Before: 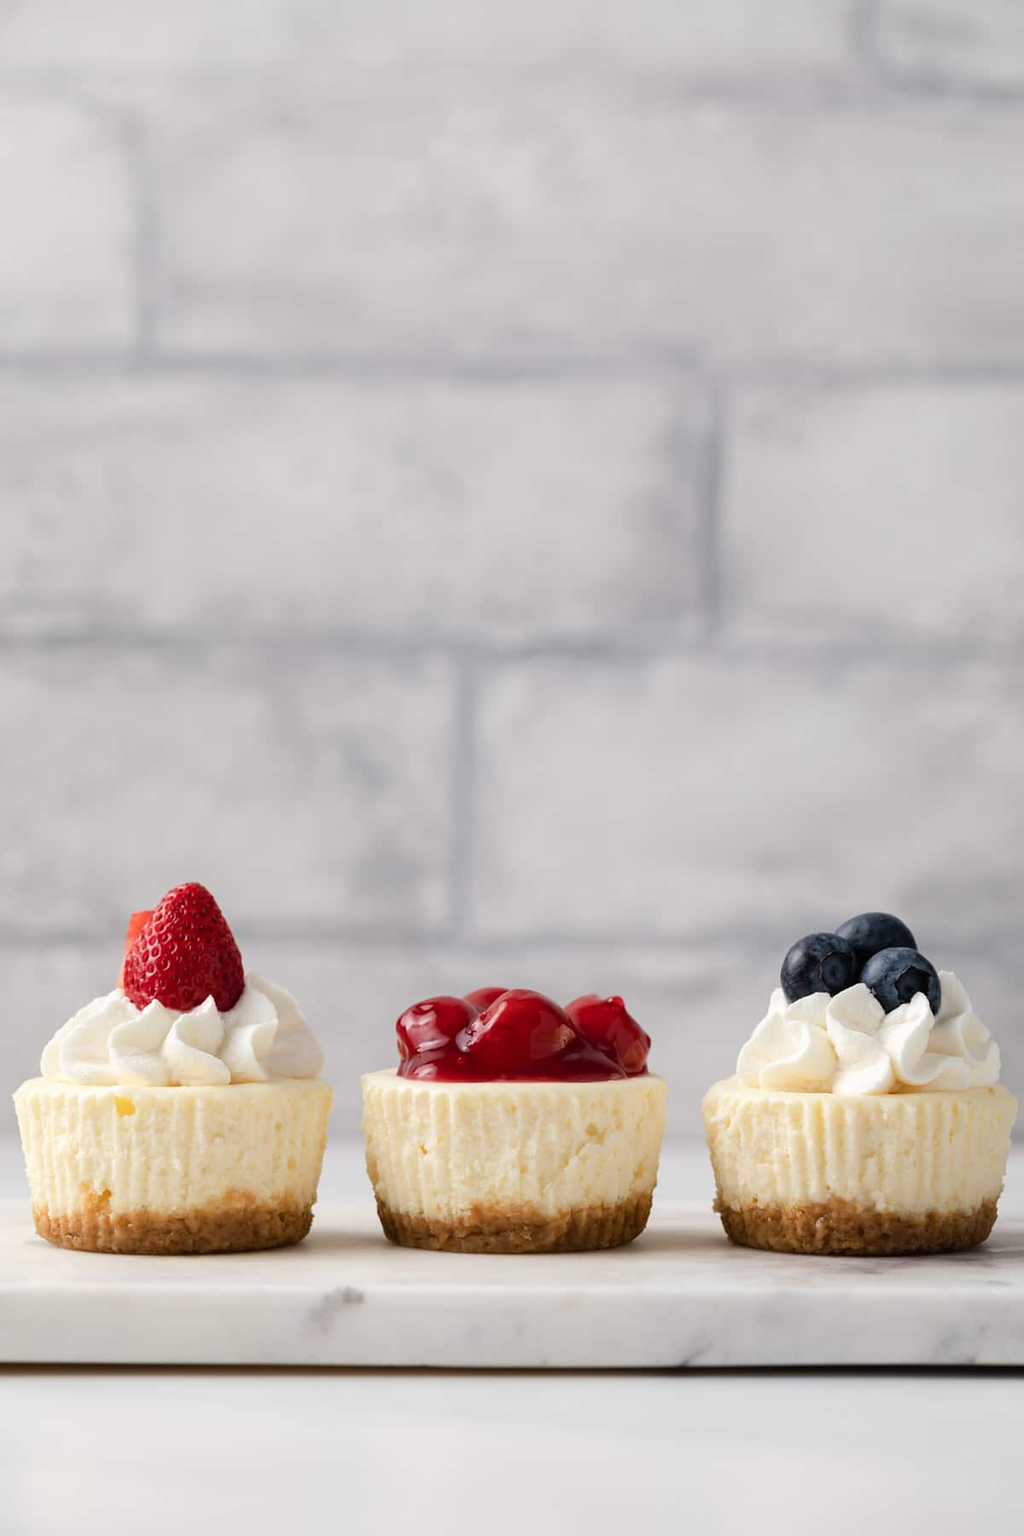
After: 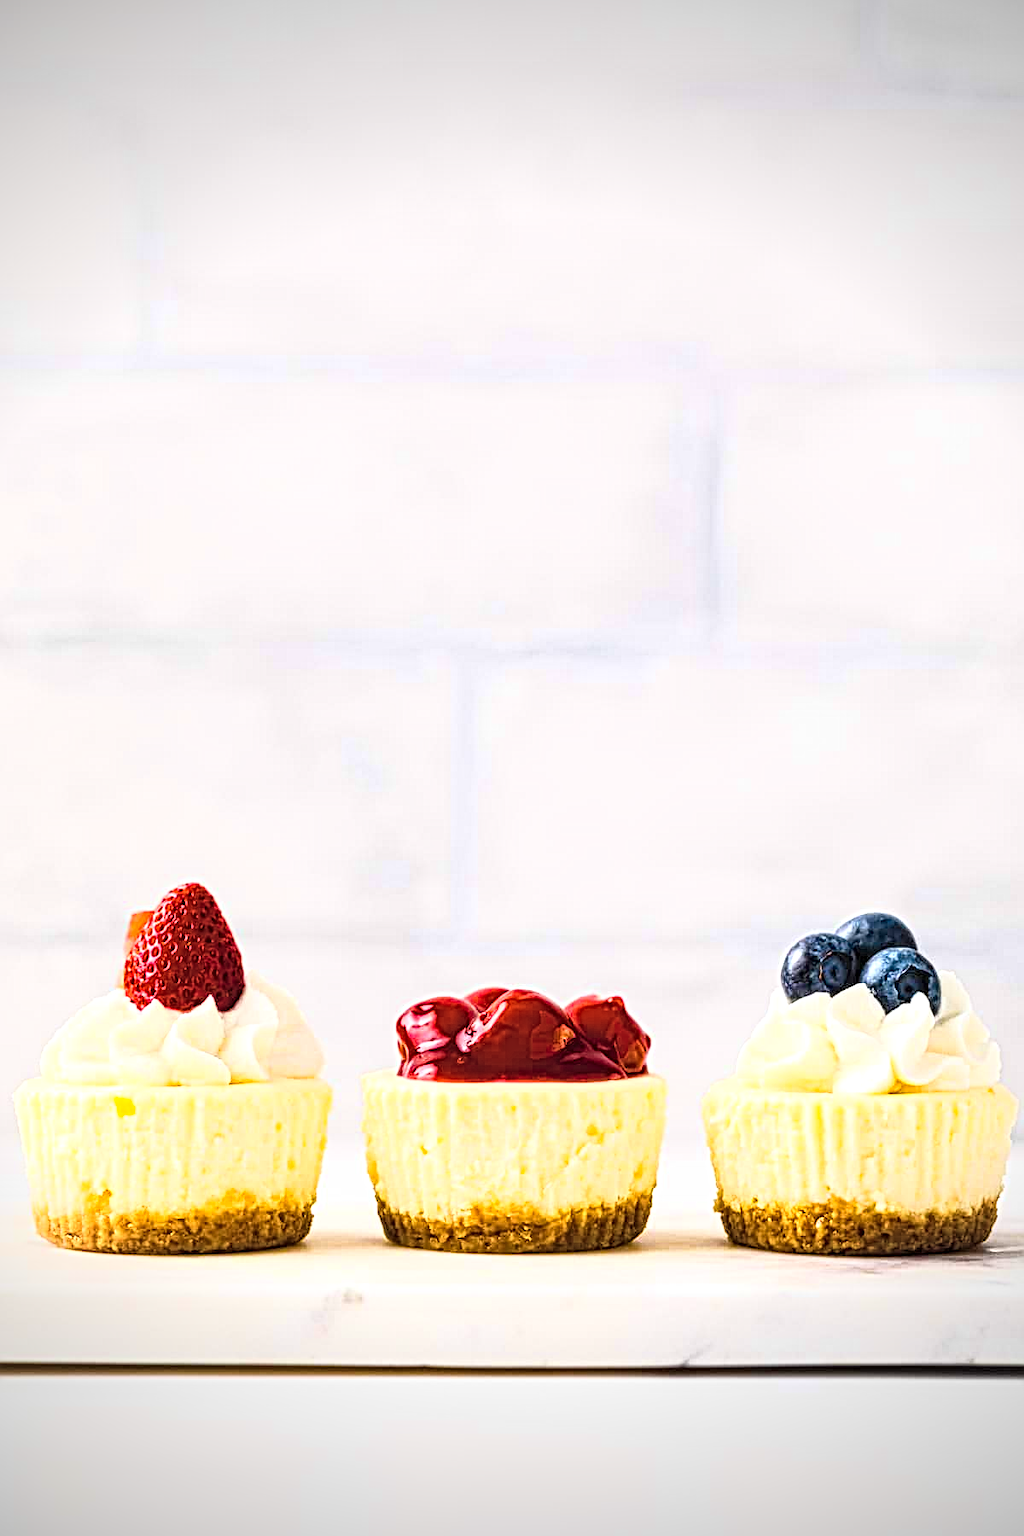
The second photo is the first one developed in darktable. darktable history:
contrast brightness saturation: contrast 0.39, brightness 0.53
color zones: curves: ch0 [(0.068, 0.464) (0.25, 0.5) (0.48, 0.508) (0.75, 0.536) (0.886, 0.476) (0.967, 0.456)]; ch1 [(0.066, 0.456) (0.25, 0.5) (0.616, 0.508) (0.746, 0.56) (0.934, 0.444)]
vignetting: width/height ratio 1.094
local contrast: mode bilateral grid, contrast 20, coarseness 3, detail 300%, midtone range 0.2
color balance rgb: linear chroma grading › shadows 10%, linear chroma grading › highlights 10%, linear chroma grading › global chroma 15%, linear chroma grading › mid-tones 15%, perceptual saturation grading › global saturation 40%, perceptual saturation grading › highlights -25%, perceptual saturation grading › mid-tones 35%, perceptual saturation grading › shadows 35%, perceptual brilliance grading › global brilliance 11.29%, global vibrance 11.29%
